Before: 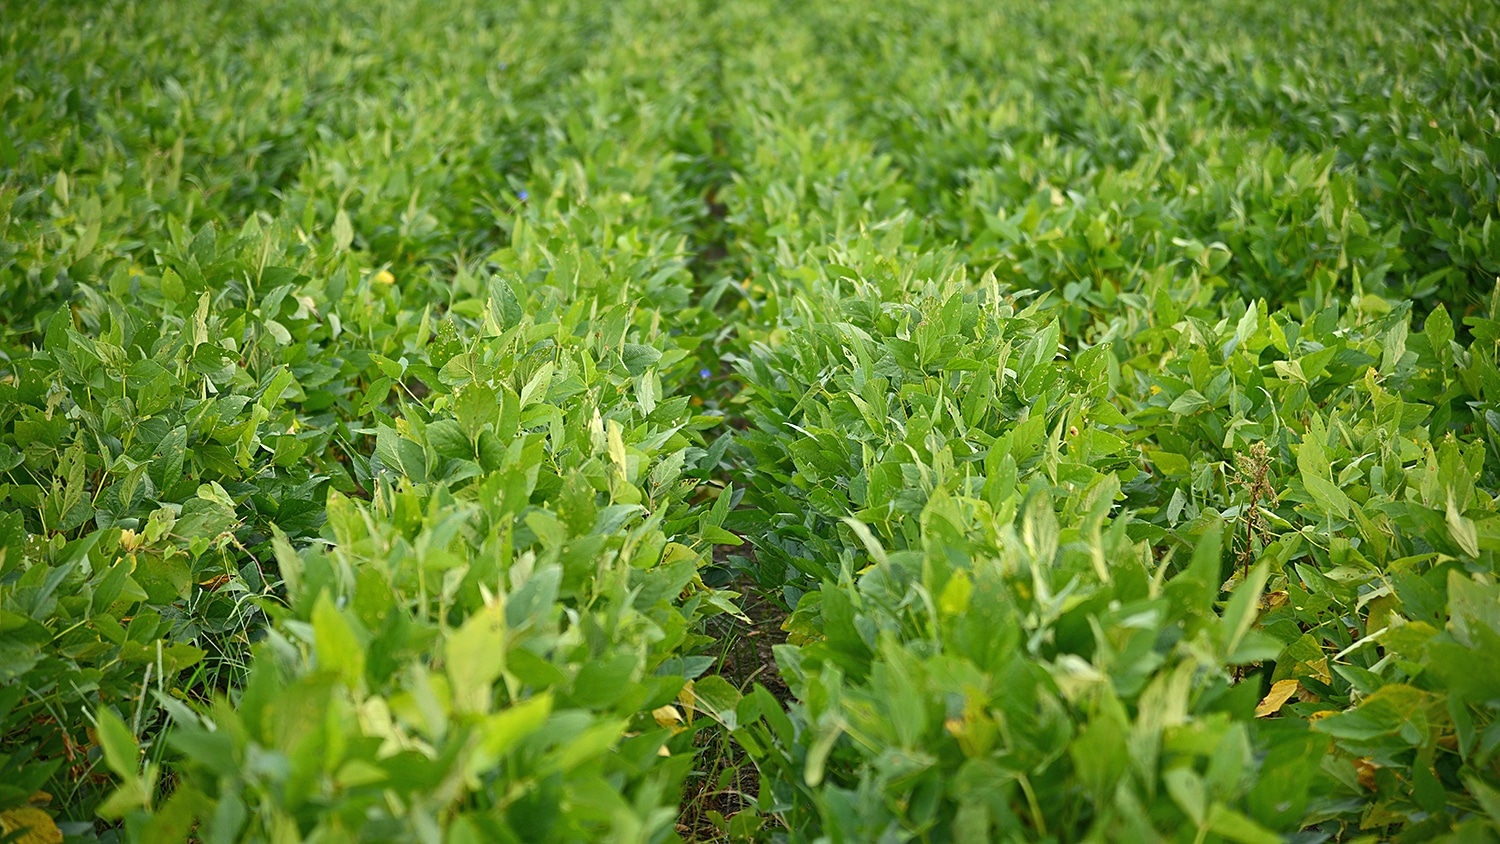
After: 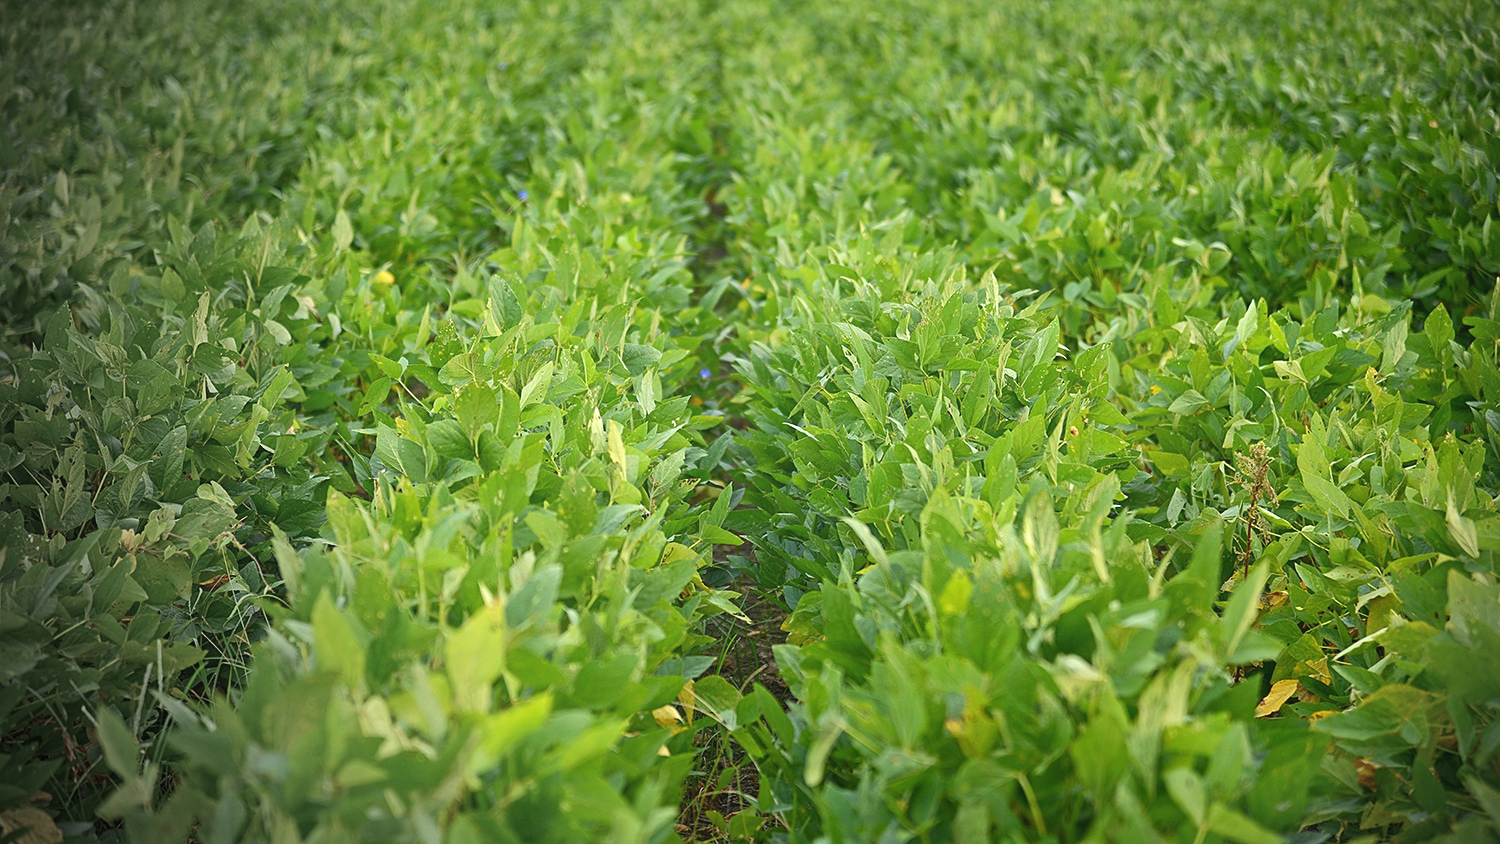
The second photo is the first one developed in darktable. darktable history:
vignetting: fall-off start 73.57%, center (0.22, -0.235)
bloom: size 40%
